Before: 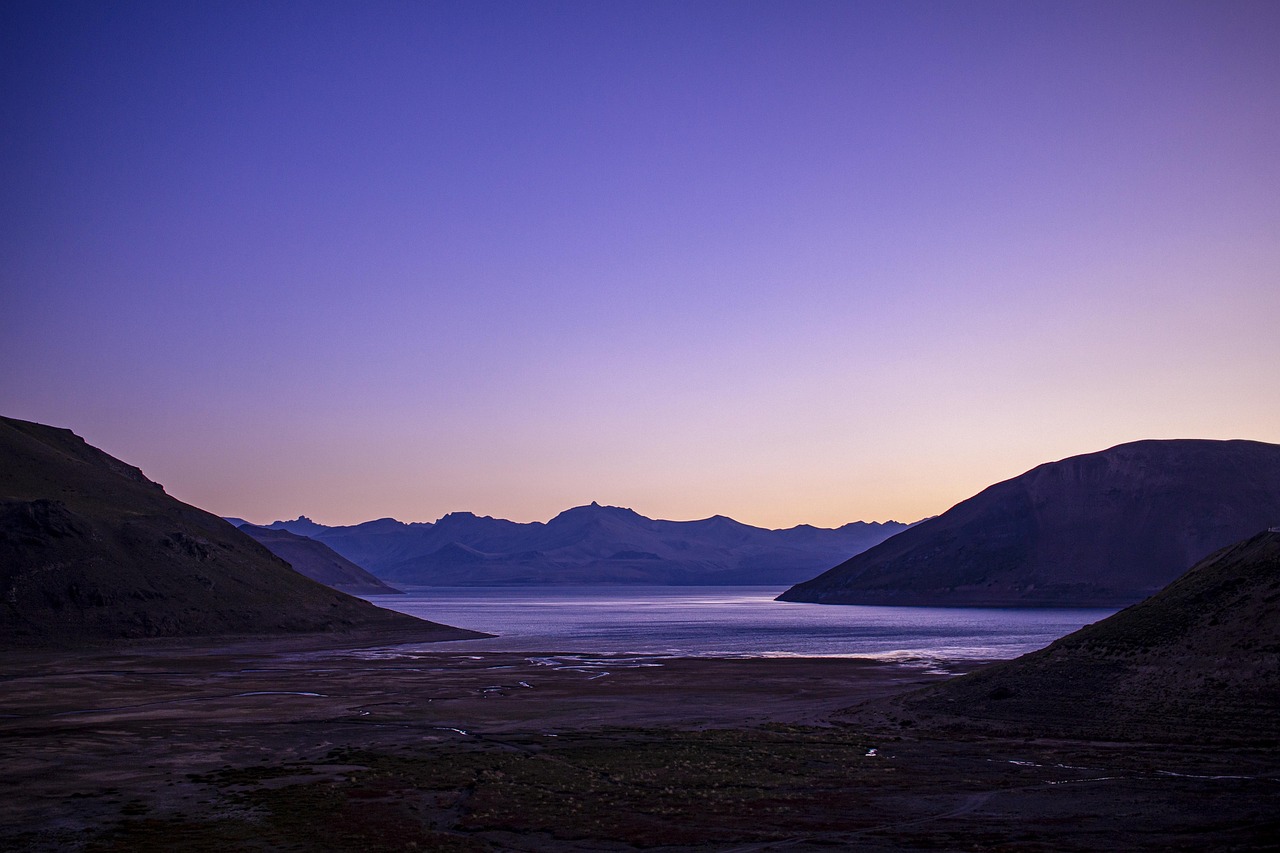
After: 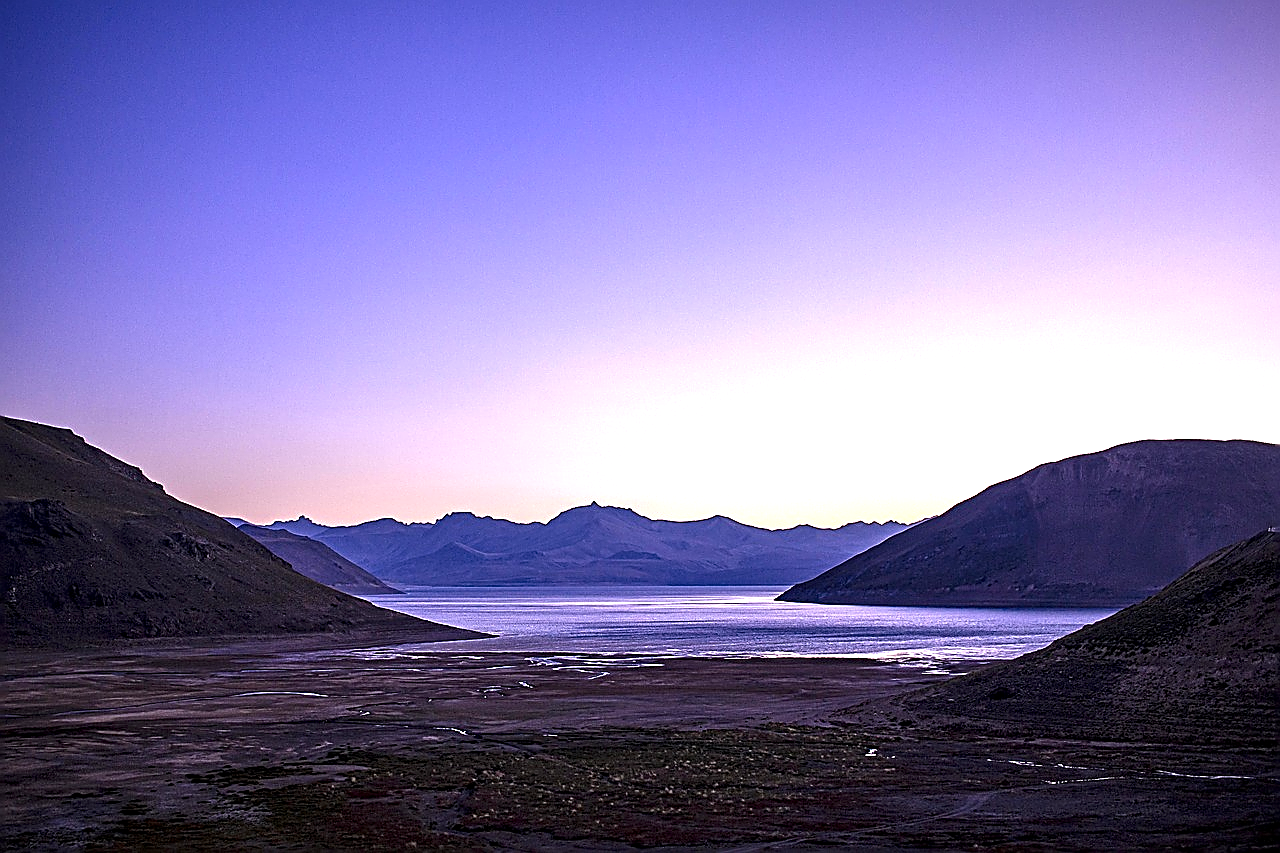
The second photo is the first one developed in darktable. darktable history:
exposure: exposure 1 EV, compensate exposure bias true, compensate highlight preservation false
sharpen: radius 1.635, amount 1.306
shadows and highlights: shadows -9.3, white point adjustment 1.38, highlights 9.21
contrast equalizer: y [[0.531, 0.548, 0.559, 0.557, 0.544, 0.527], [0.5 ×6], [0.5 ×6], [0 ×6], [0 ×6]]
